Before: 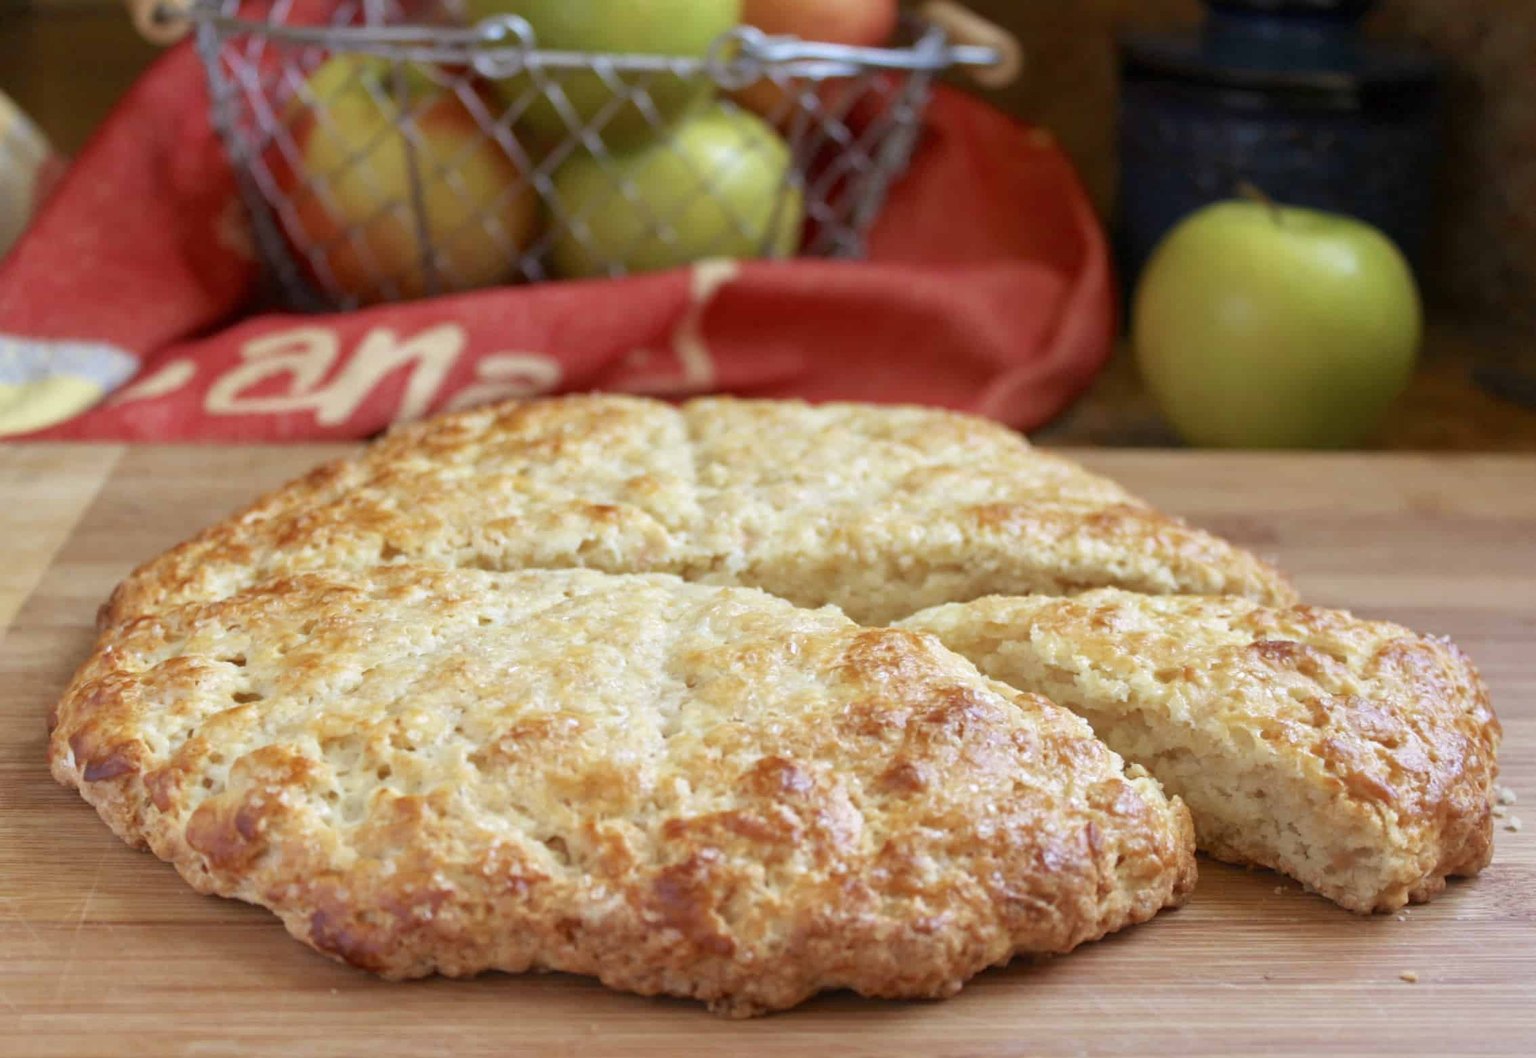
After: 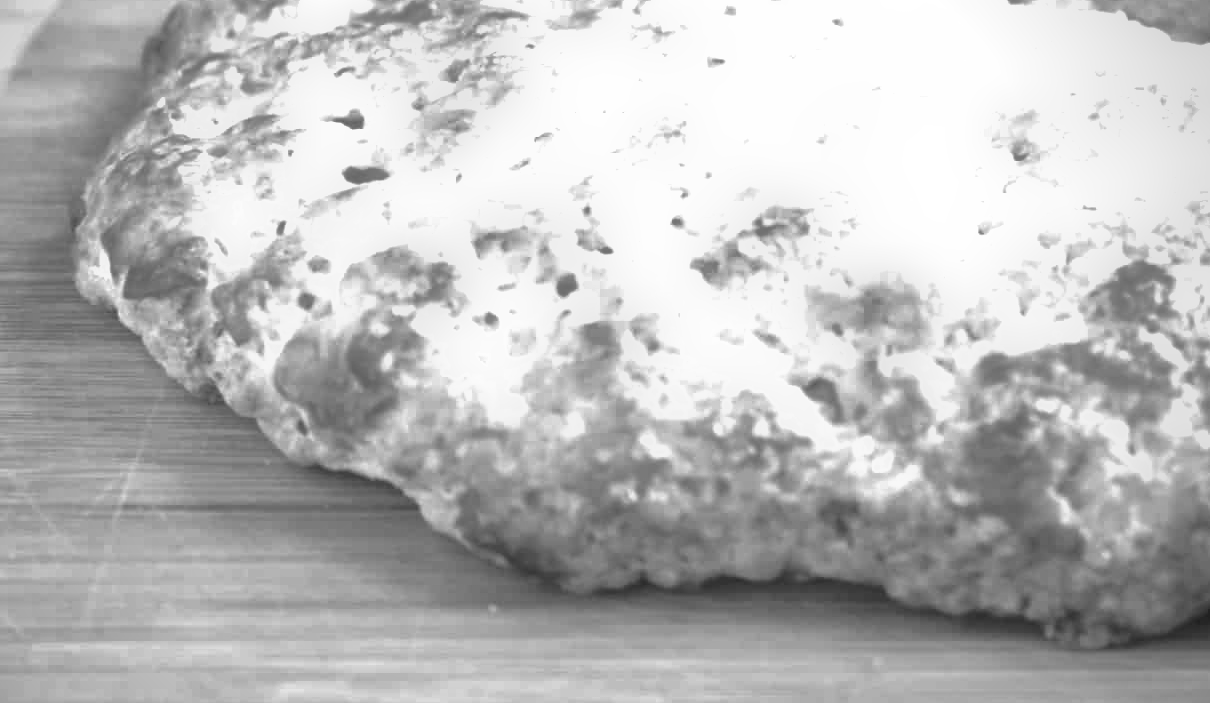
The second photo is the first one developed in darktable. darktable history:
monochrome: size 1
vignetting: on, module defaults
exposure: black level correction 0, exposure 1.1 EV, compensate exposure bias true, compensate highlight preservation false
color balance: lift [1, 1.015, 1.004, 0.985], gamma [1, 0.958, 0.971, 1.042], gain [1, 0.956, 0.977, 1.044]
crop and rotate: top 54.778%, right 46.61%, bottom 0.159%
shadows and highlights: on, module defaults
